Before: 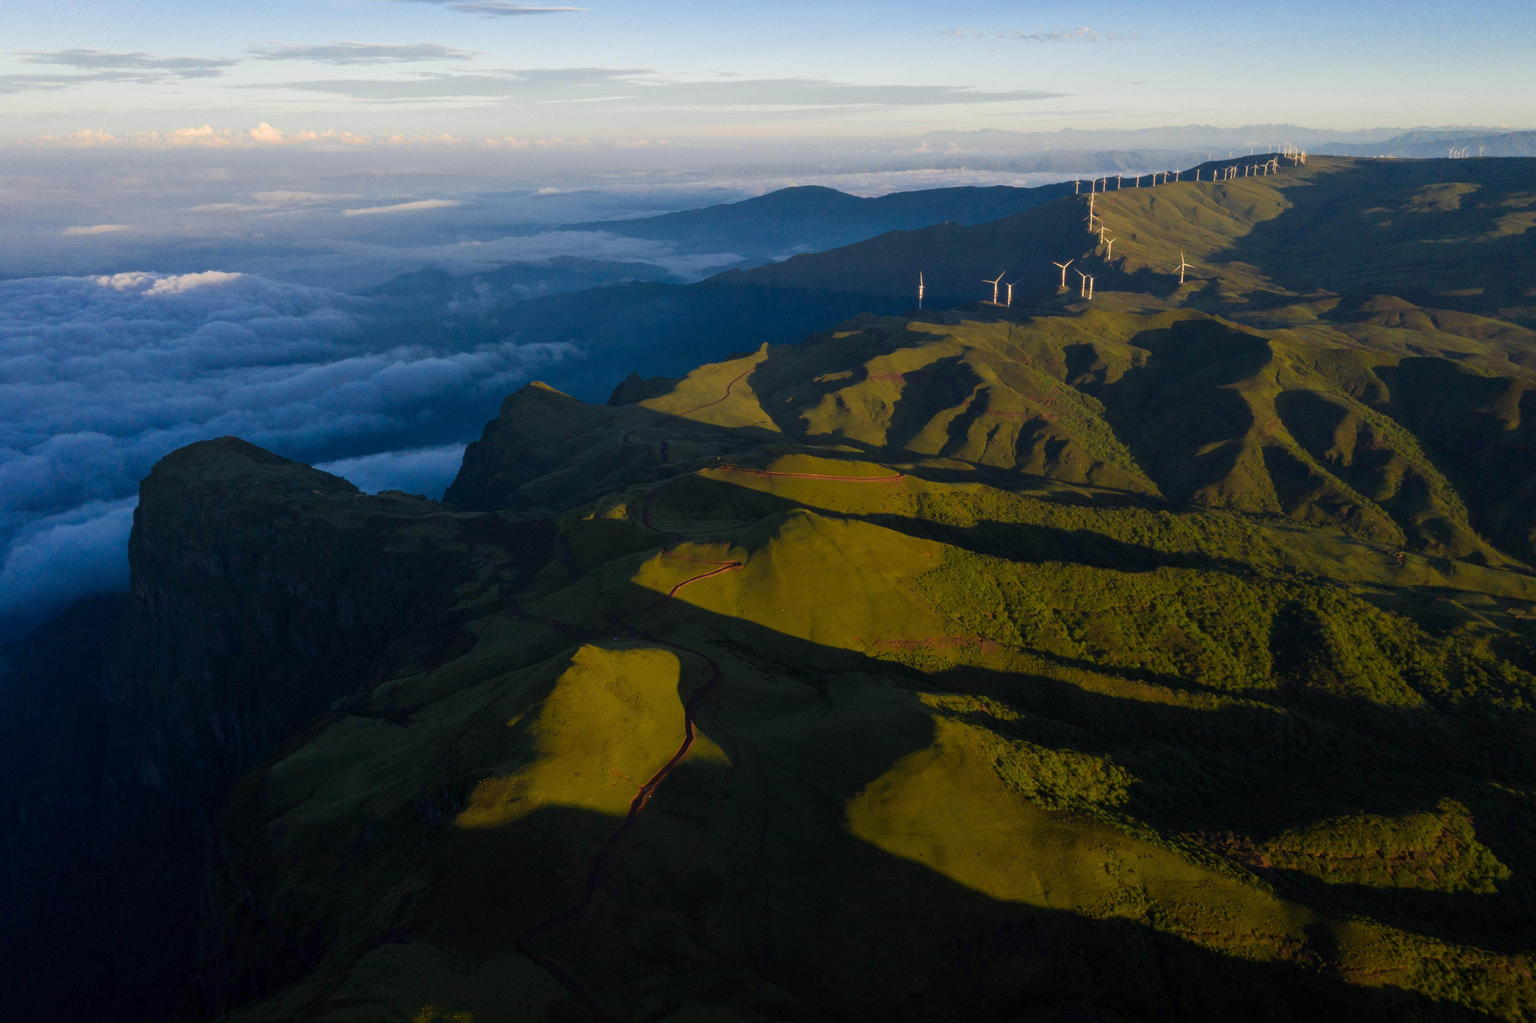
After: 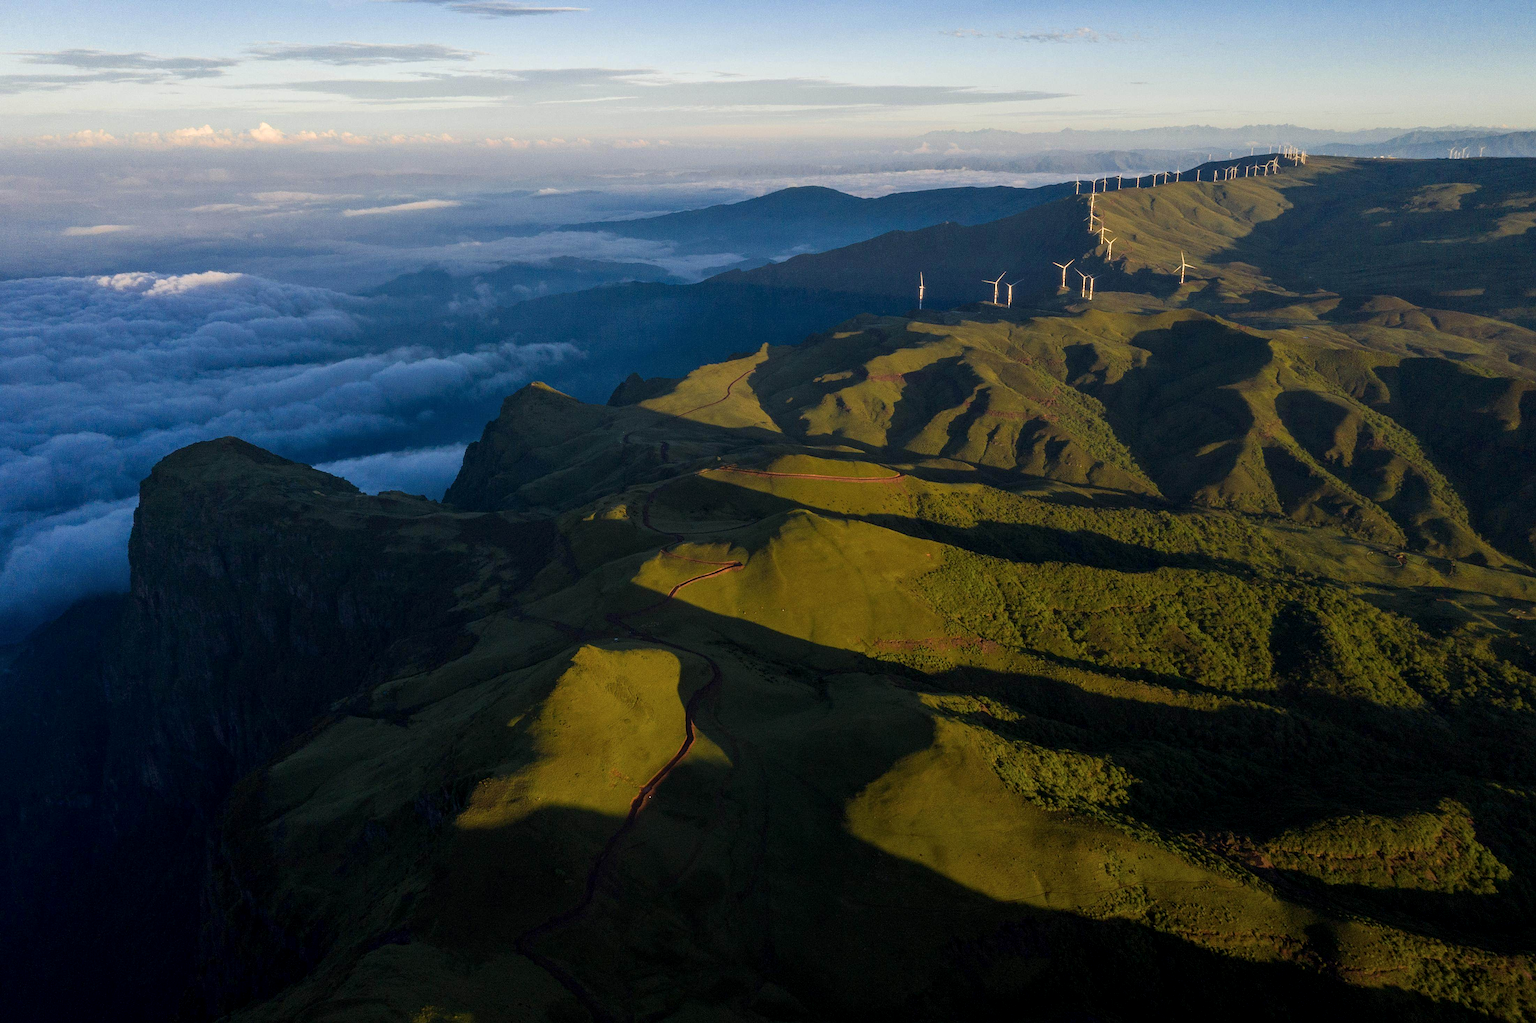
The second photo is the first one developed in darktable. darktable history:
sharpen: on, module defaults
exposure: exposure 0 EV, compensate highlight preservation false
local contrast: on, module defaults
